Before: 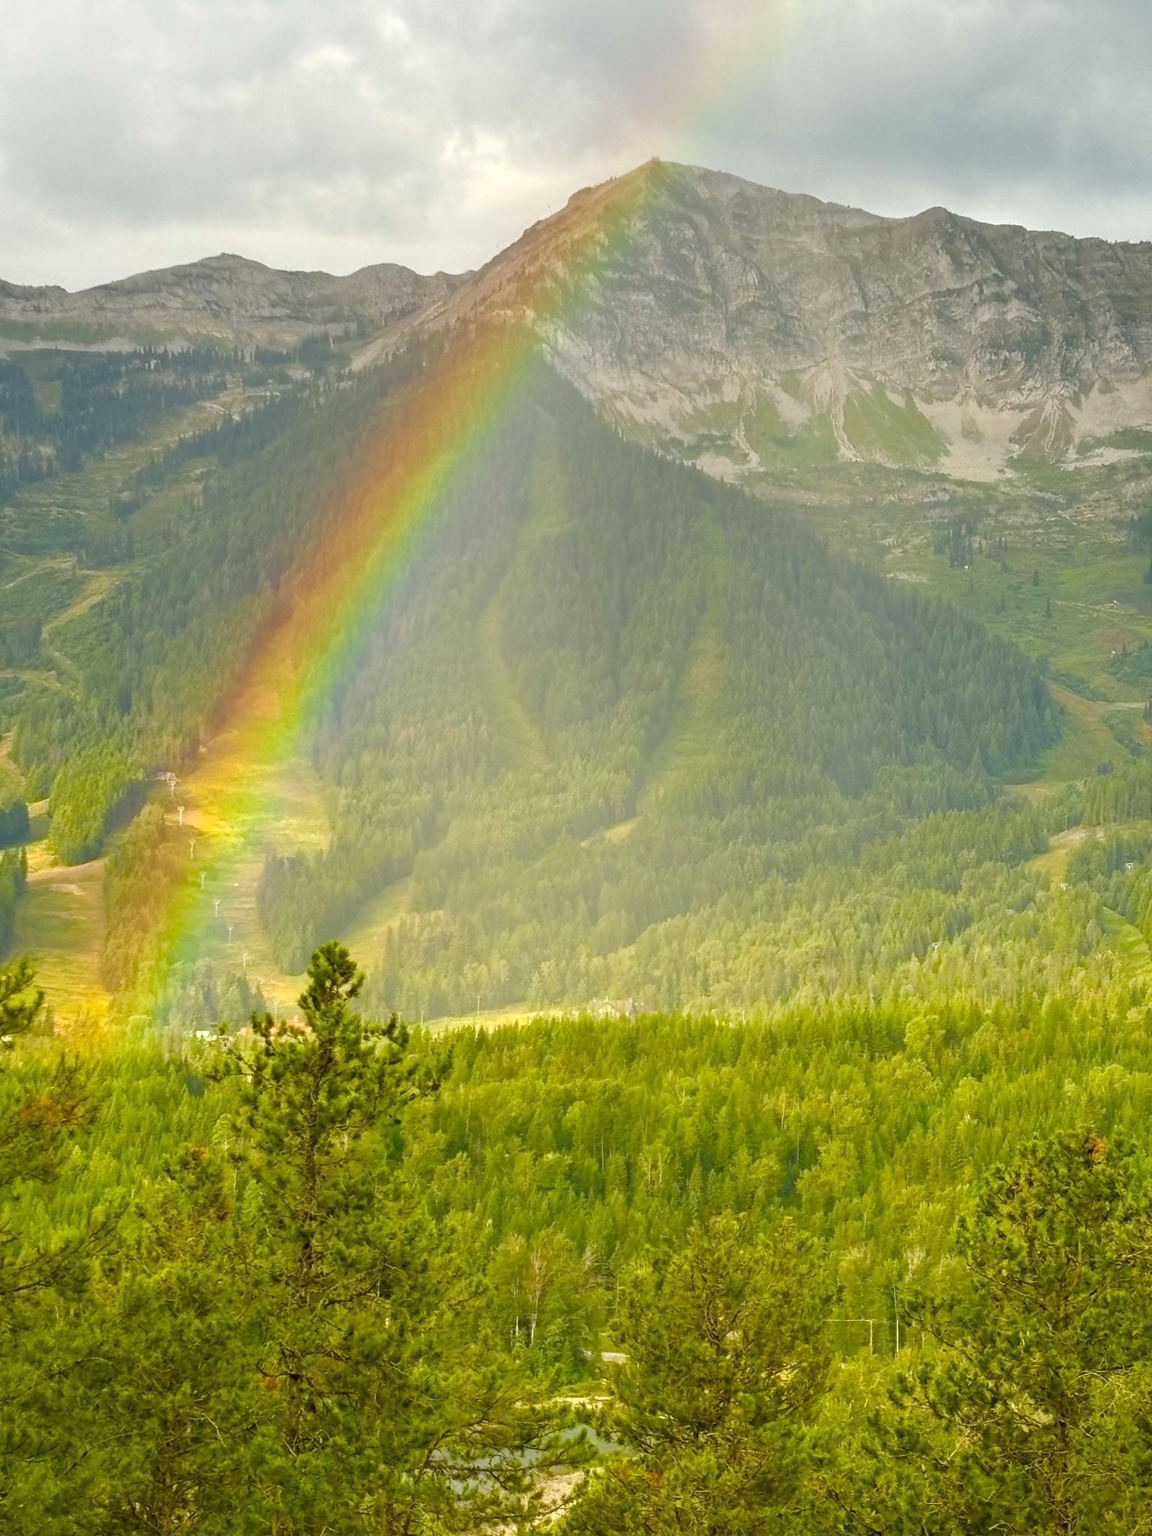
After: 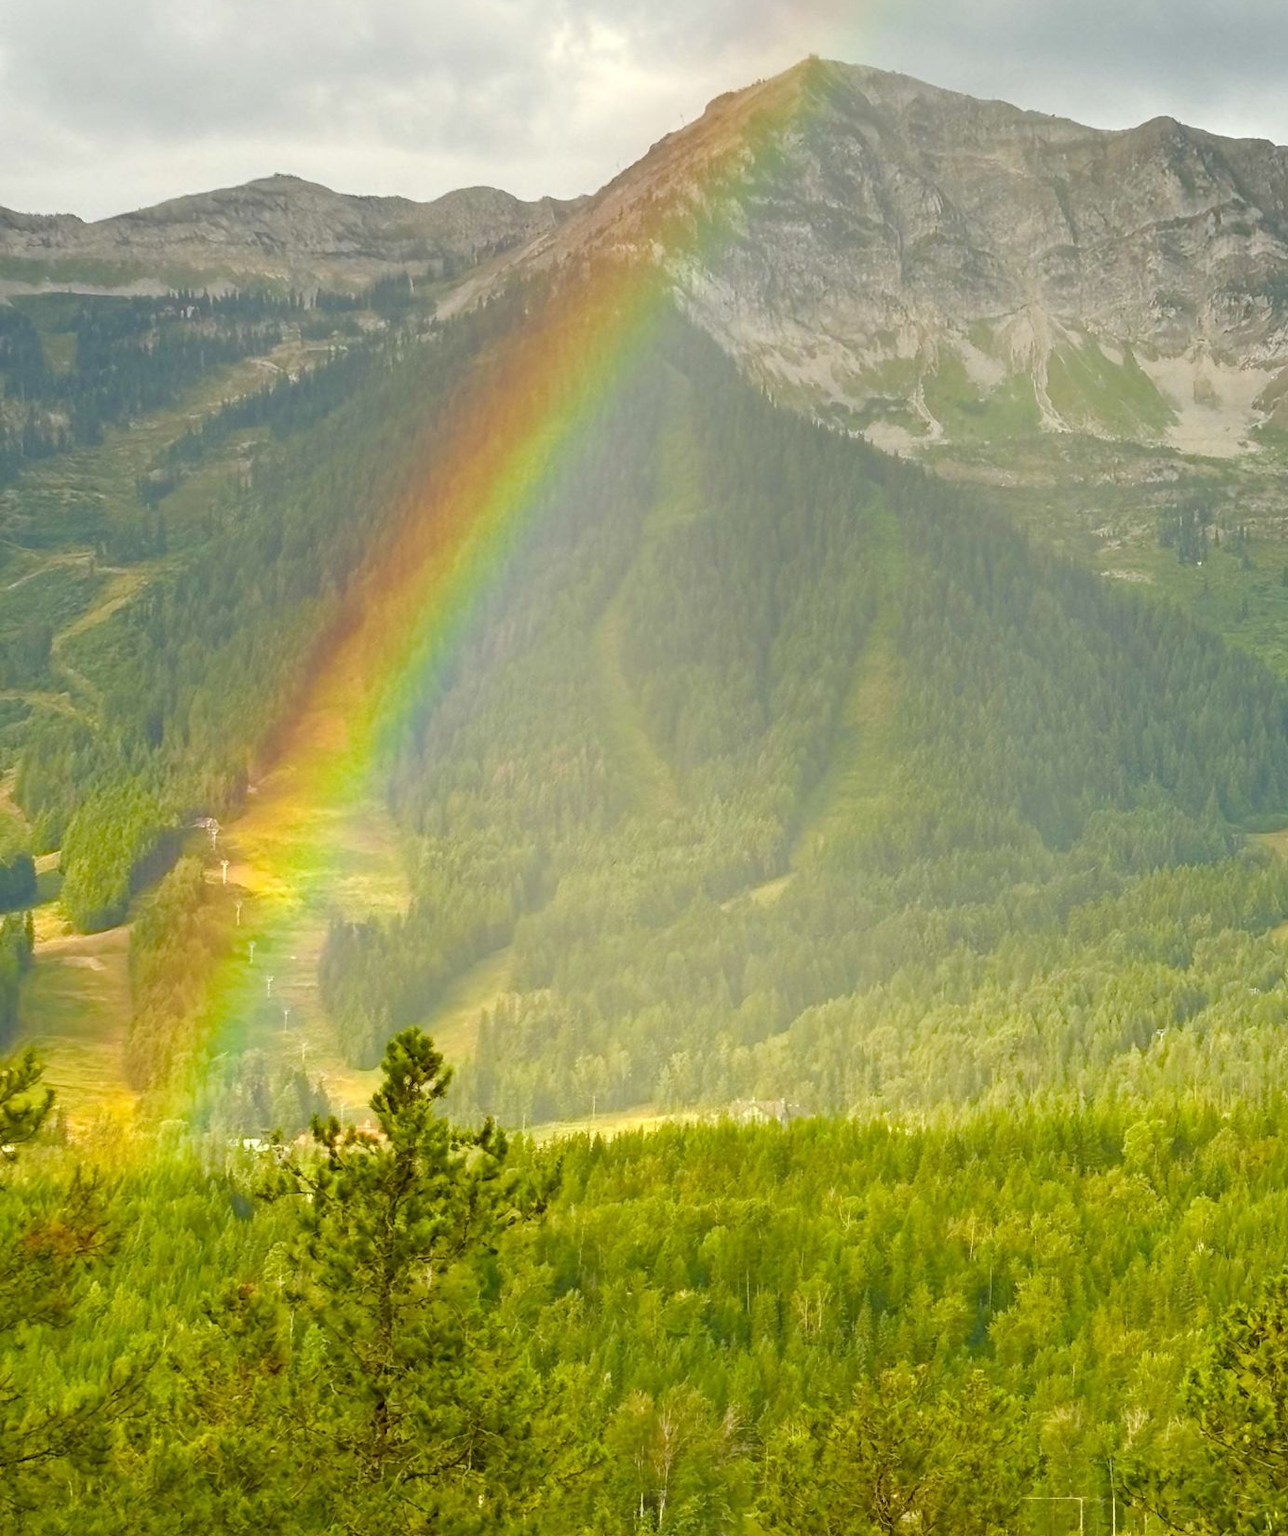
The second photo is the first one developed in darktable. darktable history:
crop: top 7.42%, right 9.886%, bottom 12.01%
